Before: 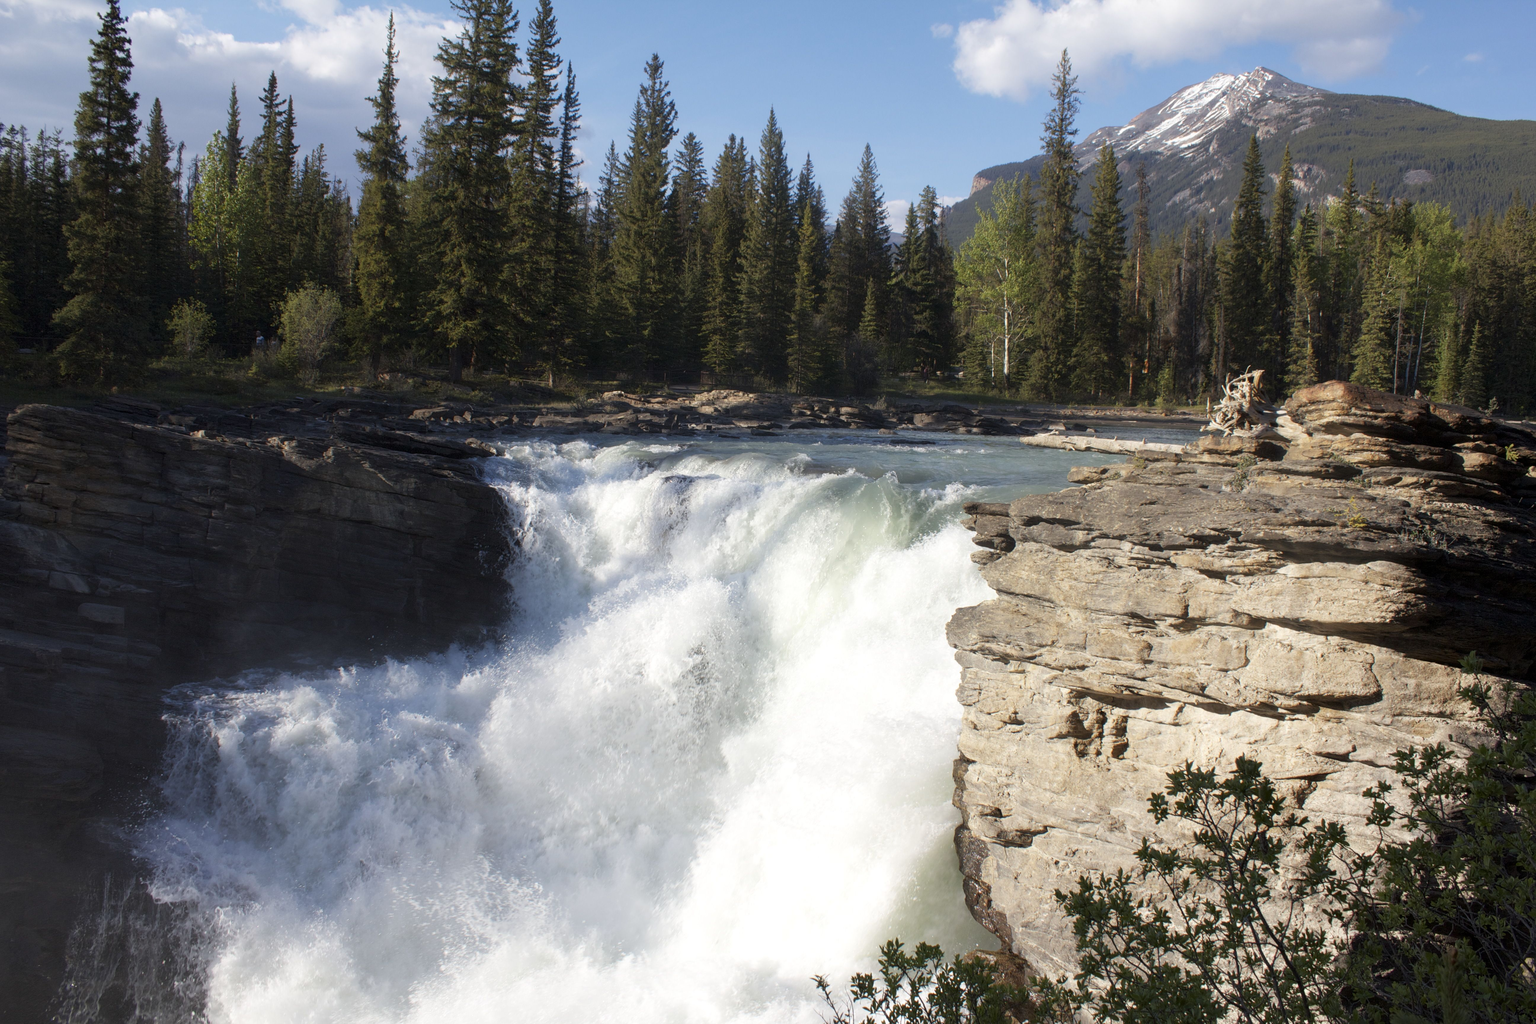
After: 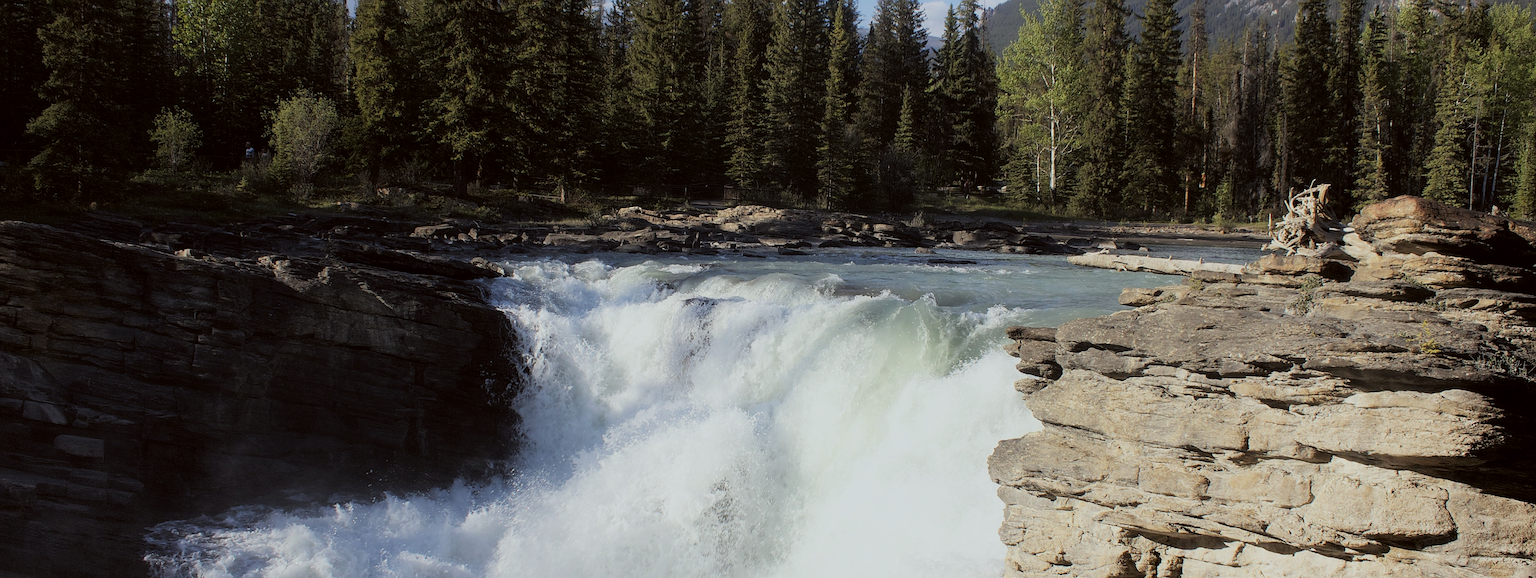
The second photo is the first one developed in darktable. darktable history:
sharpen: radius 1.424, amount 1.255, threshold 0.617
filmic rgb: black relative exposure -7.65 EV, white relative exposure 4.56 EV, hardness 3.61, contrast 1.056, color science v6 (2022)
crop: left 1.851%, top 19.471%, right 5.208%, bottom 27.957%
color correction: highlights a* -2.93, highlights b* -2.19, shadows a* 1.99, shadows b* 2.89
